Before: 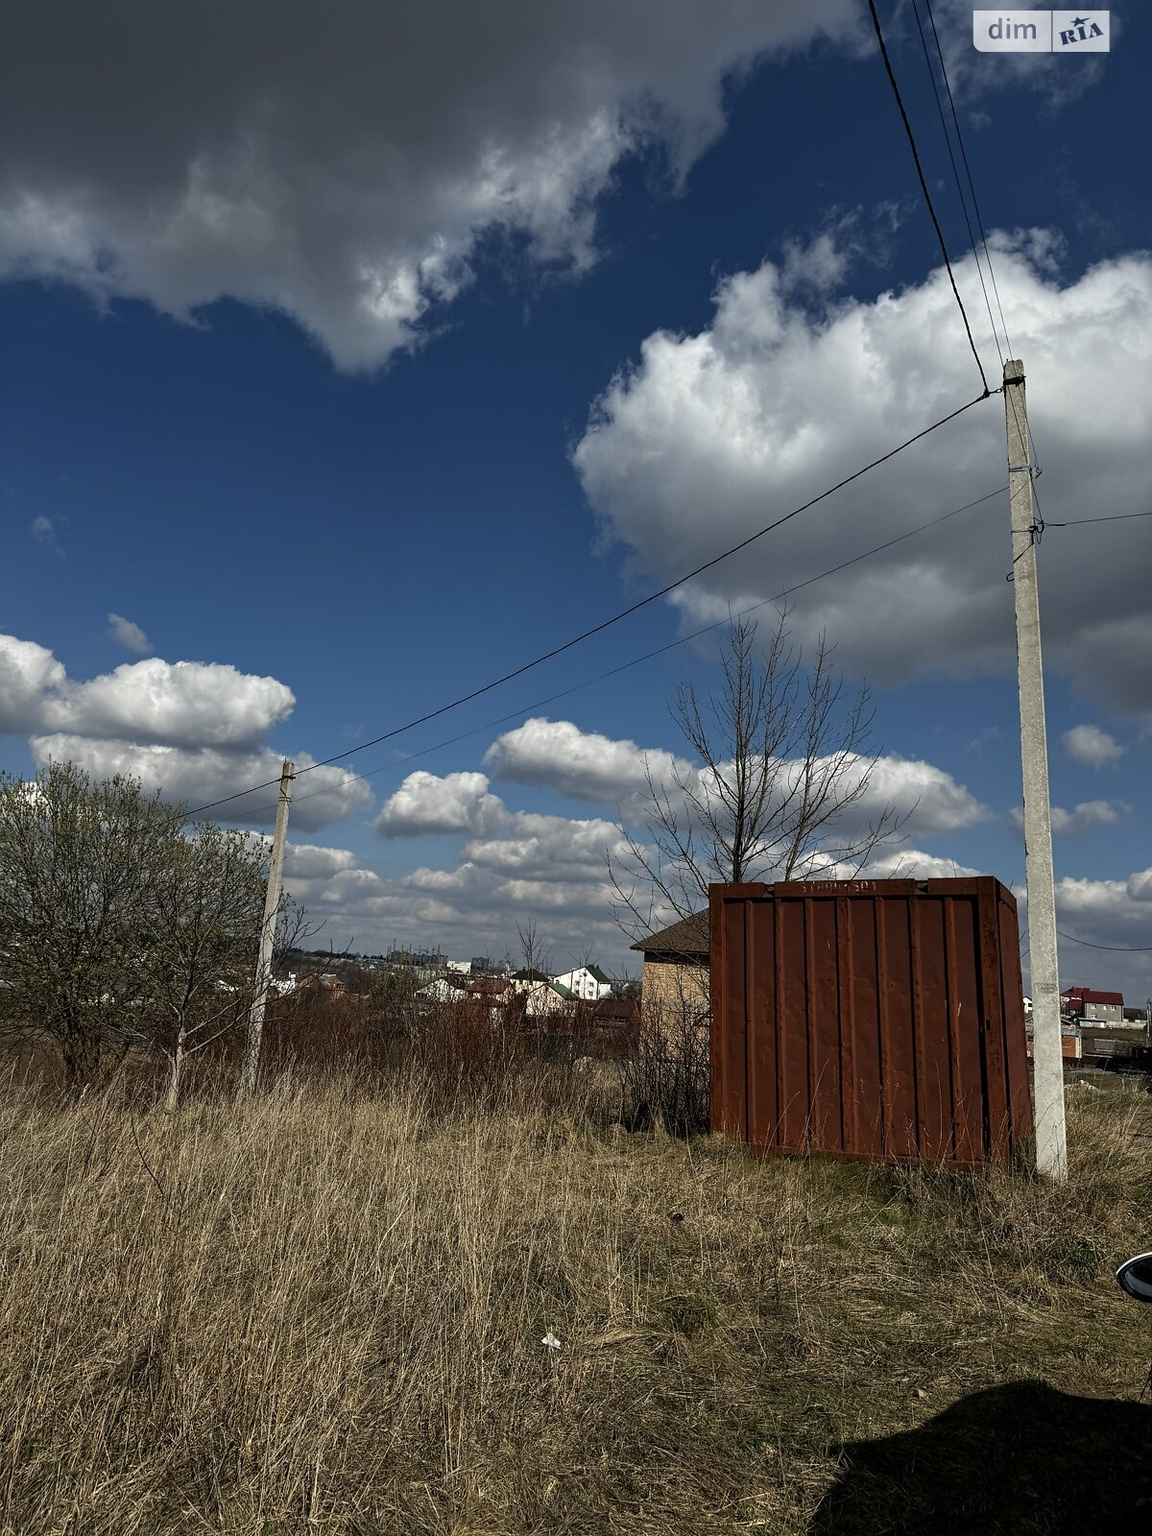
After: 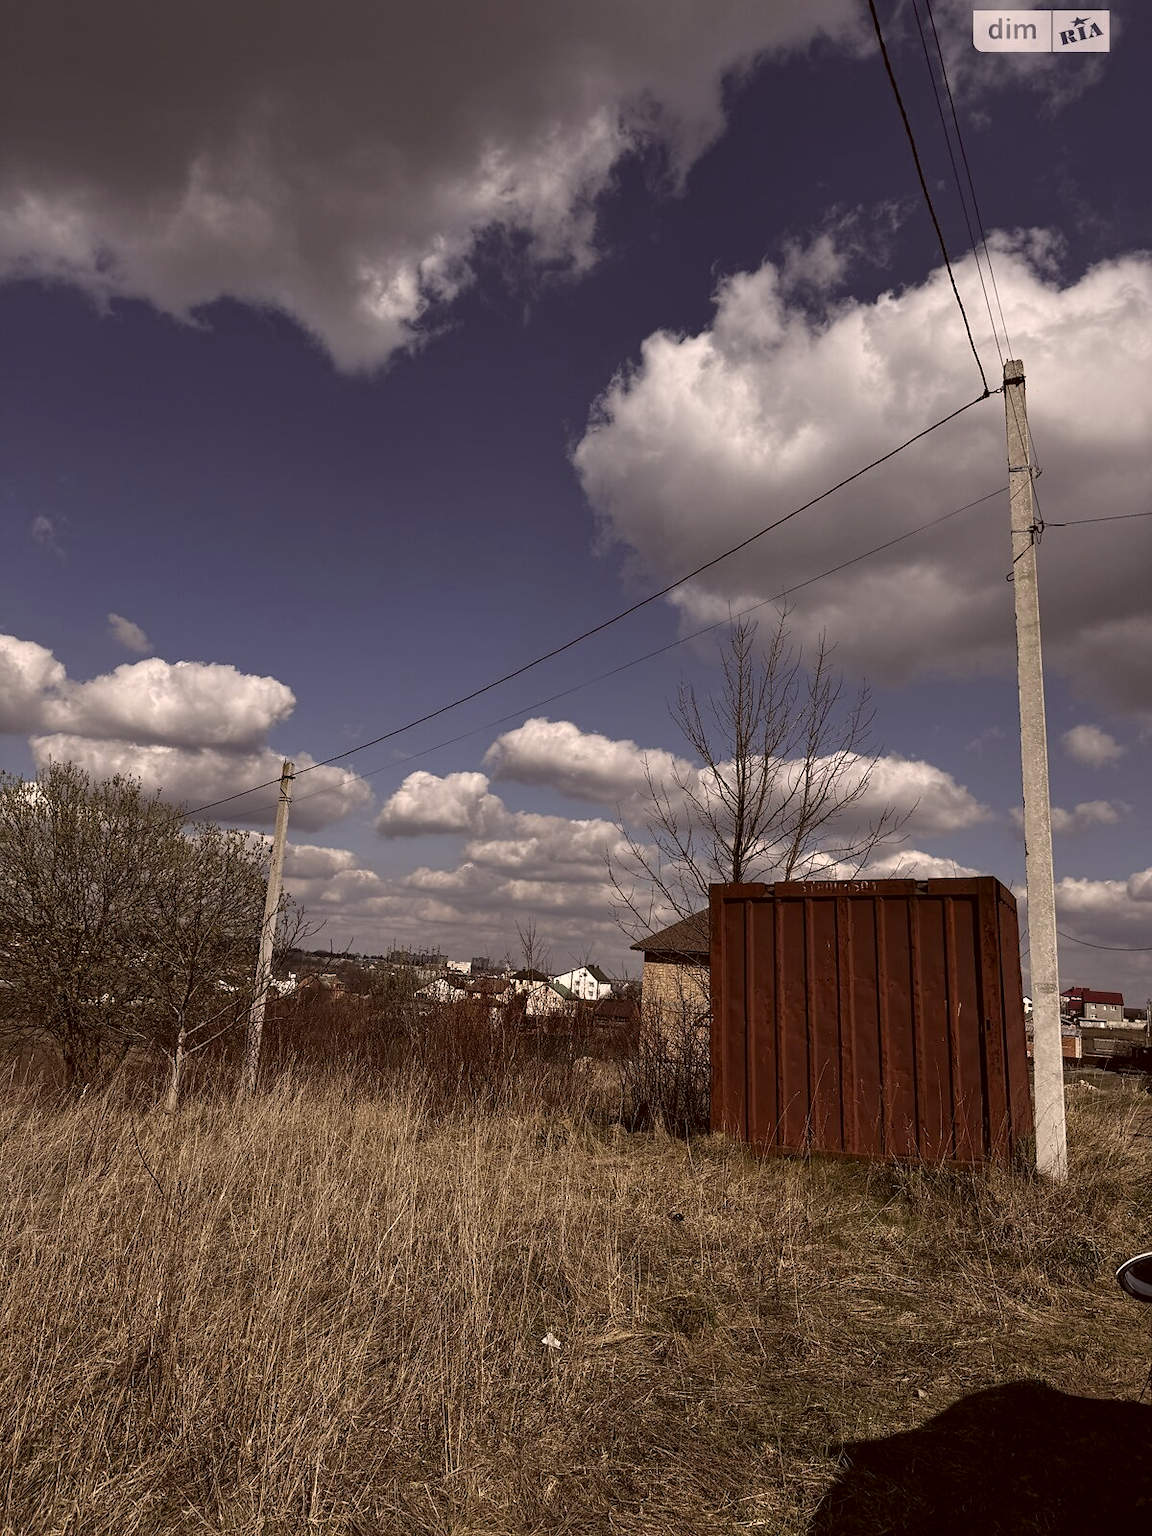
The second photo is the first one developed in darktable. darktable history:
color correction: highlights a* 10.2, highlights b* 9.65, shadows a* 8.92, shadows b* 8.35, saturation 0.77
